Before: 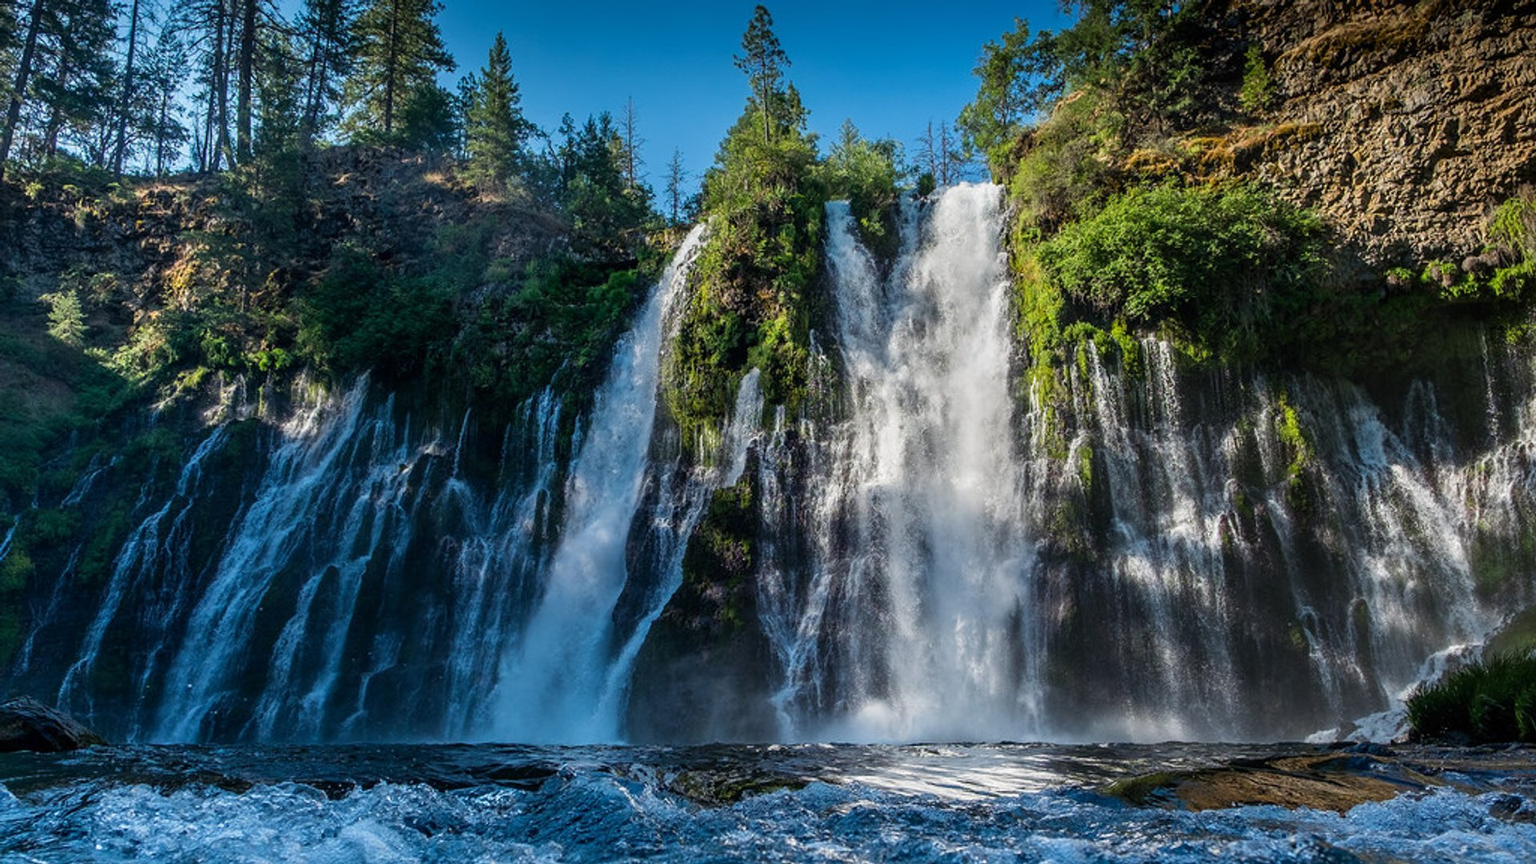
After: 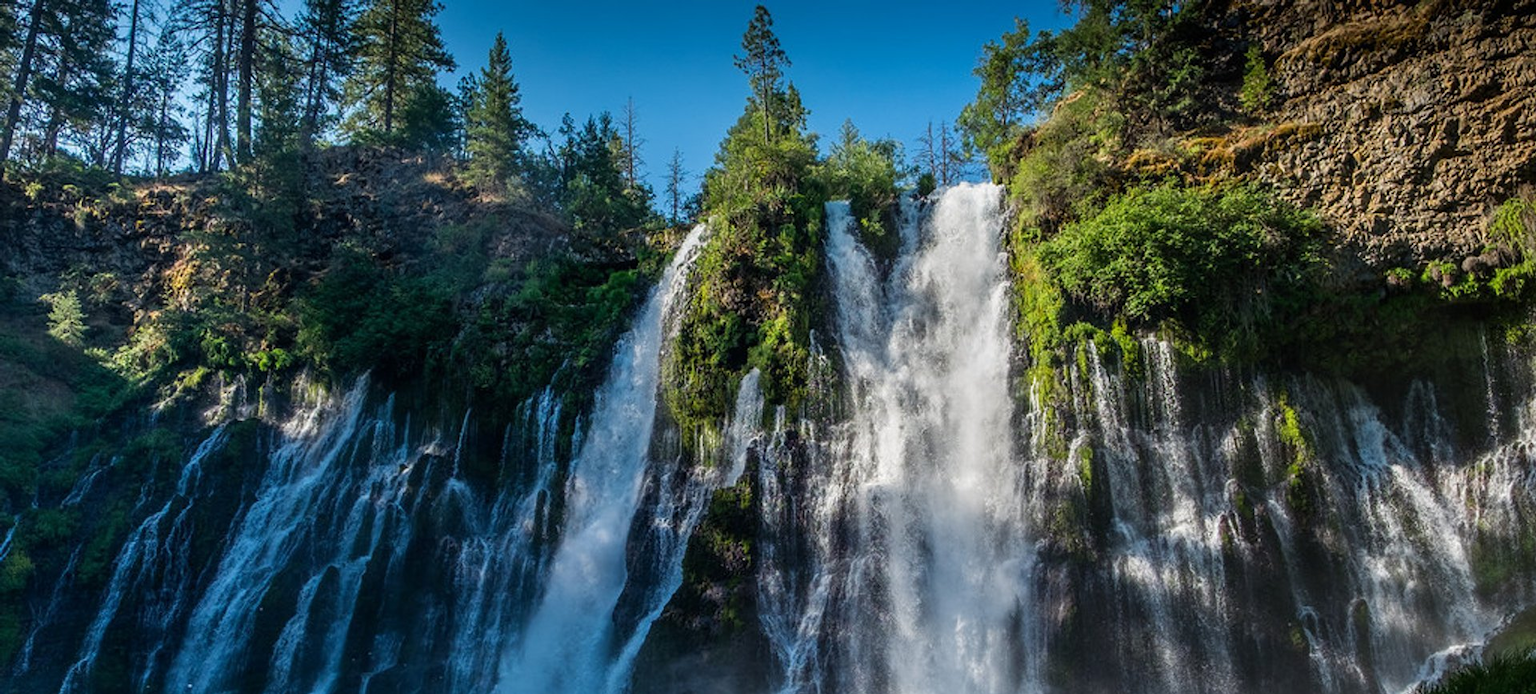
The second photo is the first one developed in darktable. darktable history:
crop: bottom 19.59%
tone equalizer: on, module defaults
